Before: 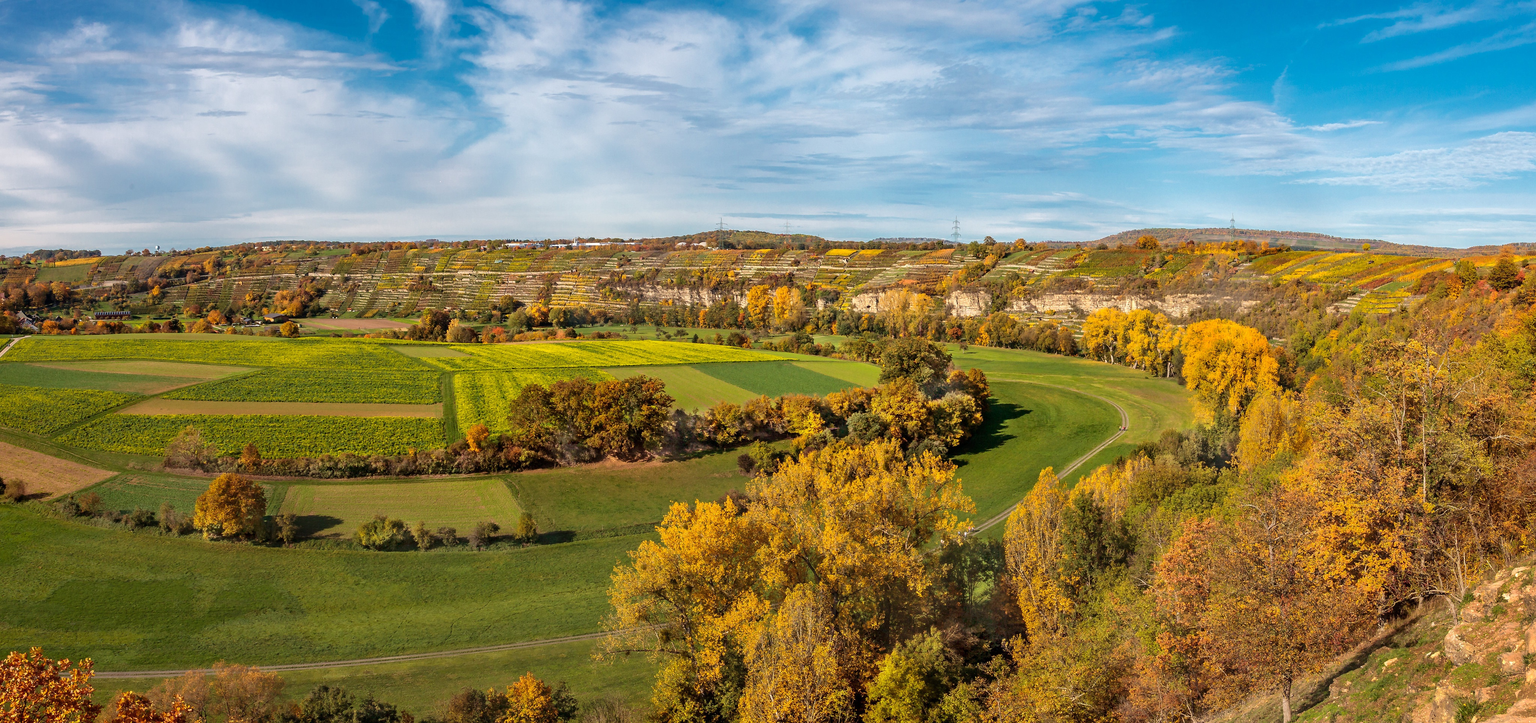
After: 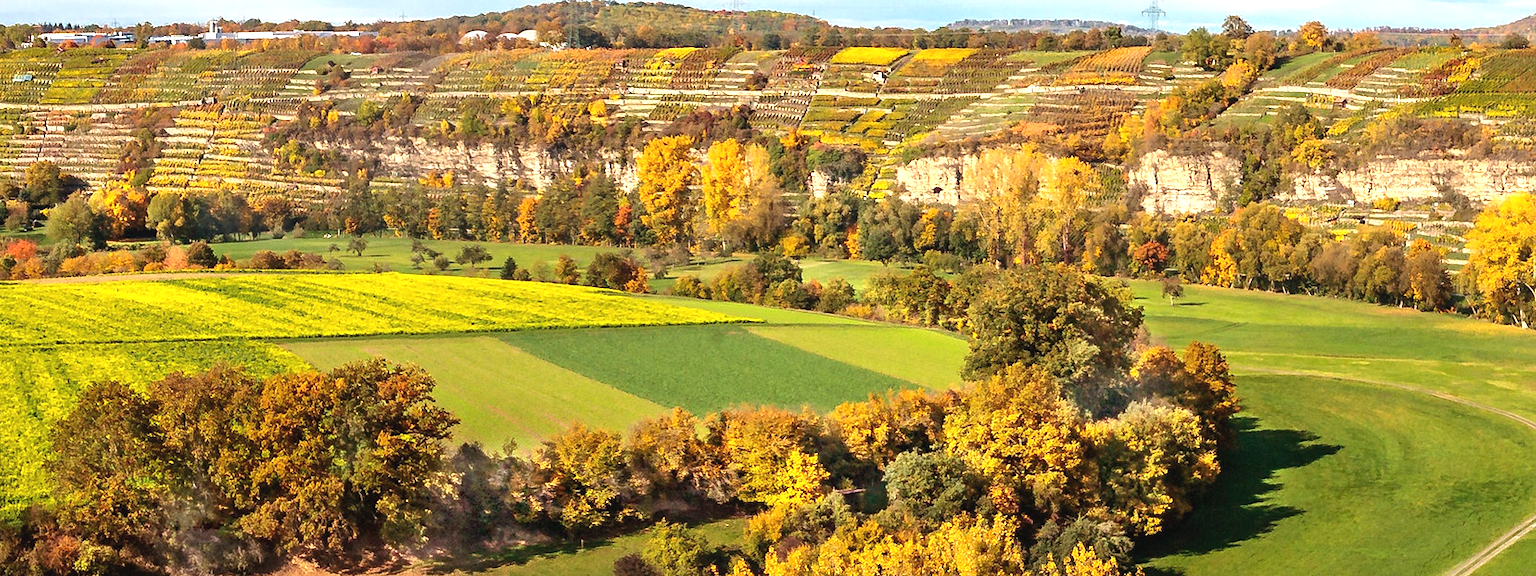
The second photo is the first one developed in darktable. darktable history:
crop: left 31.875%, top 31.803%, right 27.648%, bottom 35.905%
exposure: black level correction -0.002, exposure 0.705 EV, compensate highlight preservation false
